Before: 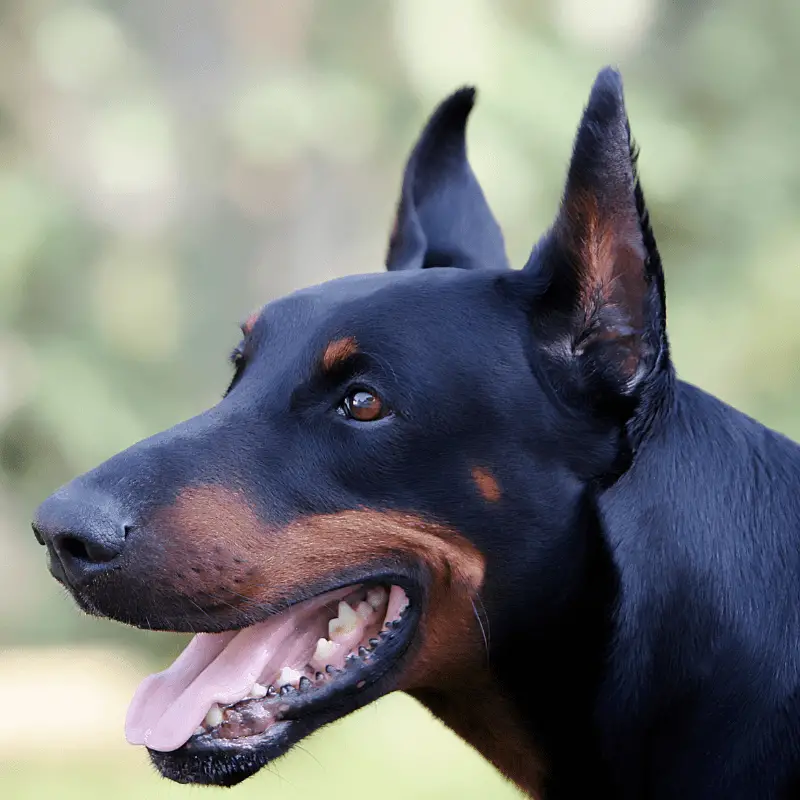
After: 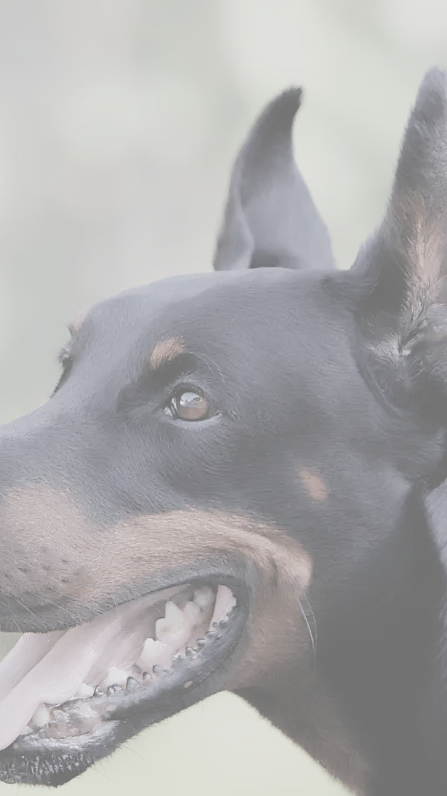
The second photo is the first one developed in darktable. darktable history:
exposure: exposure -0.293 EV, compensate highlight preservation false
contrast brightness saturation: contrast -0.32, brightness 0.75, saturation -0.78
crop: left 21.674%, right 22.086%
